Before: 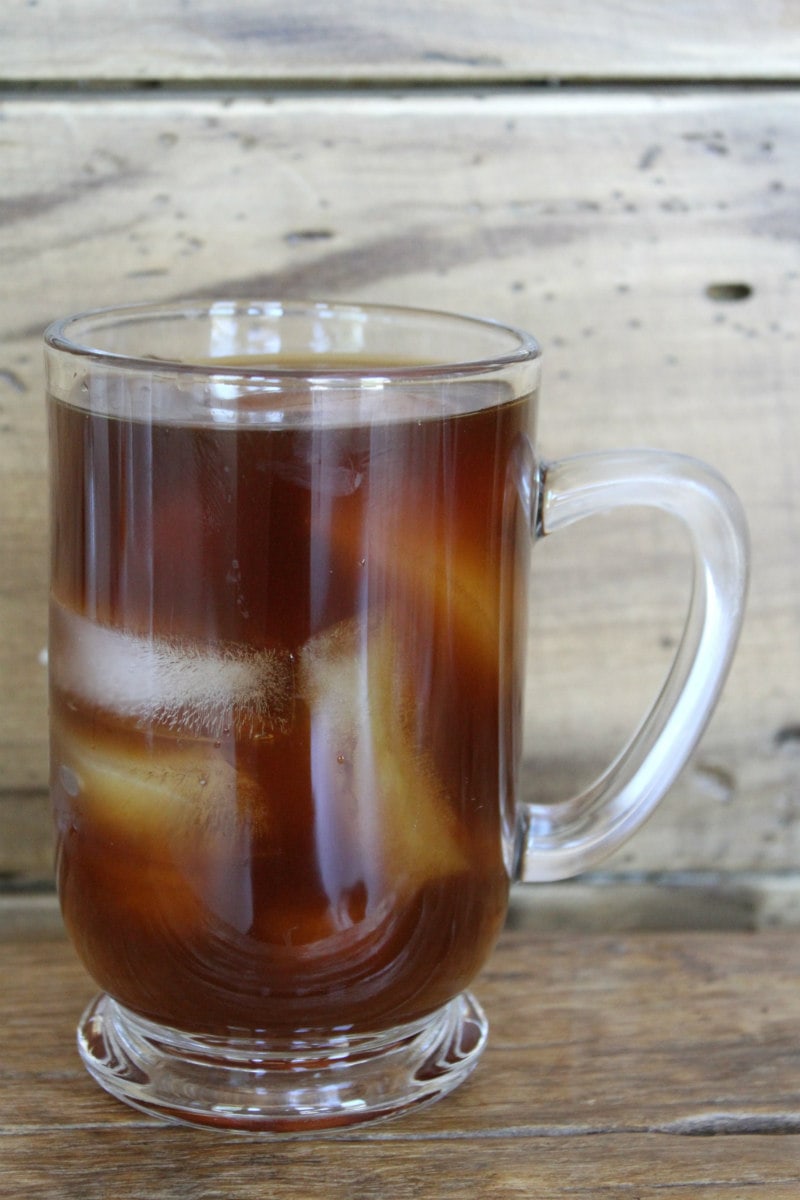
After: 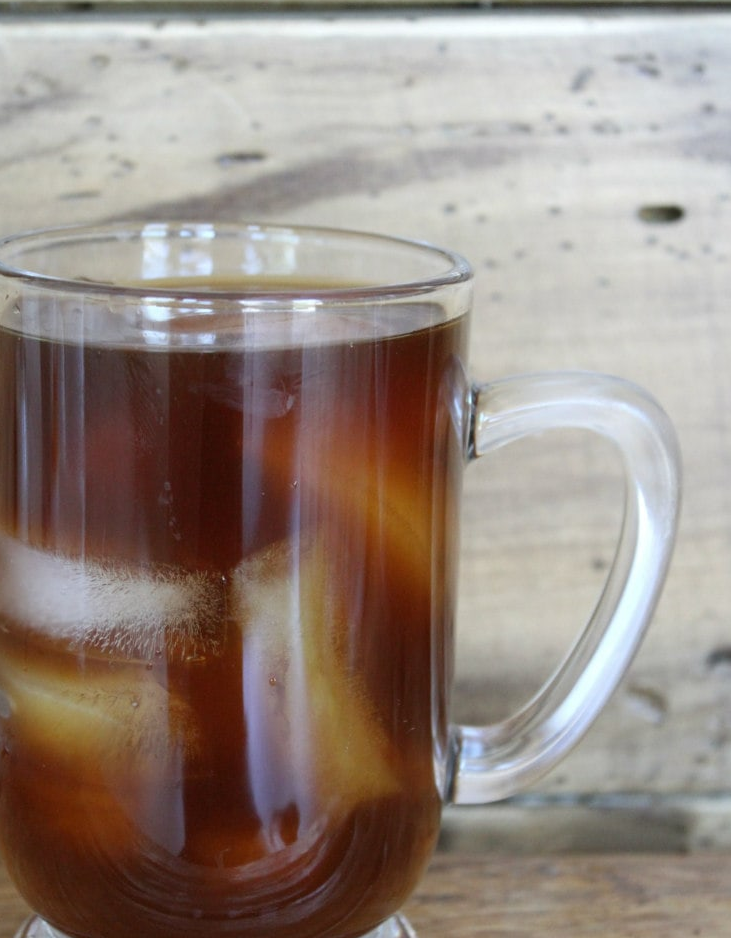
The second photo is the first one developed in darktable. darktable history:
crop: left 8.552%, top 6.578%, bottom 15.235%
